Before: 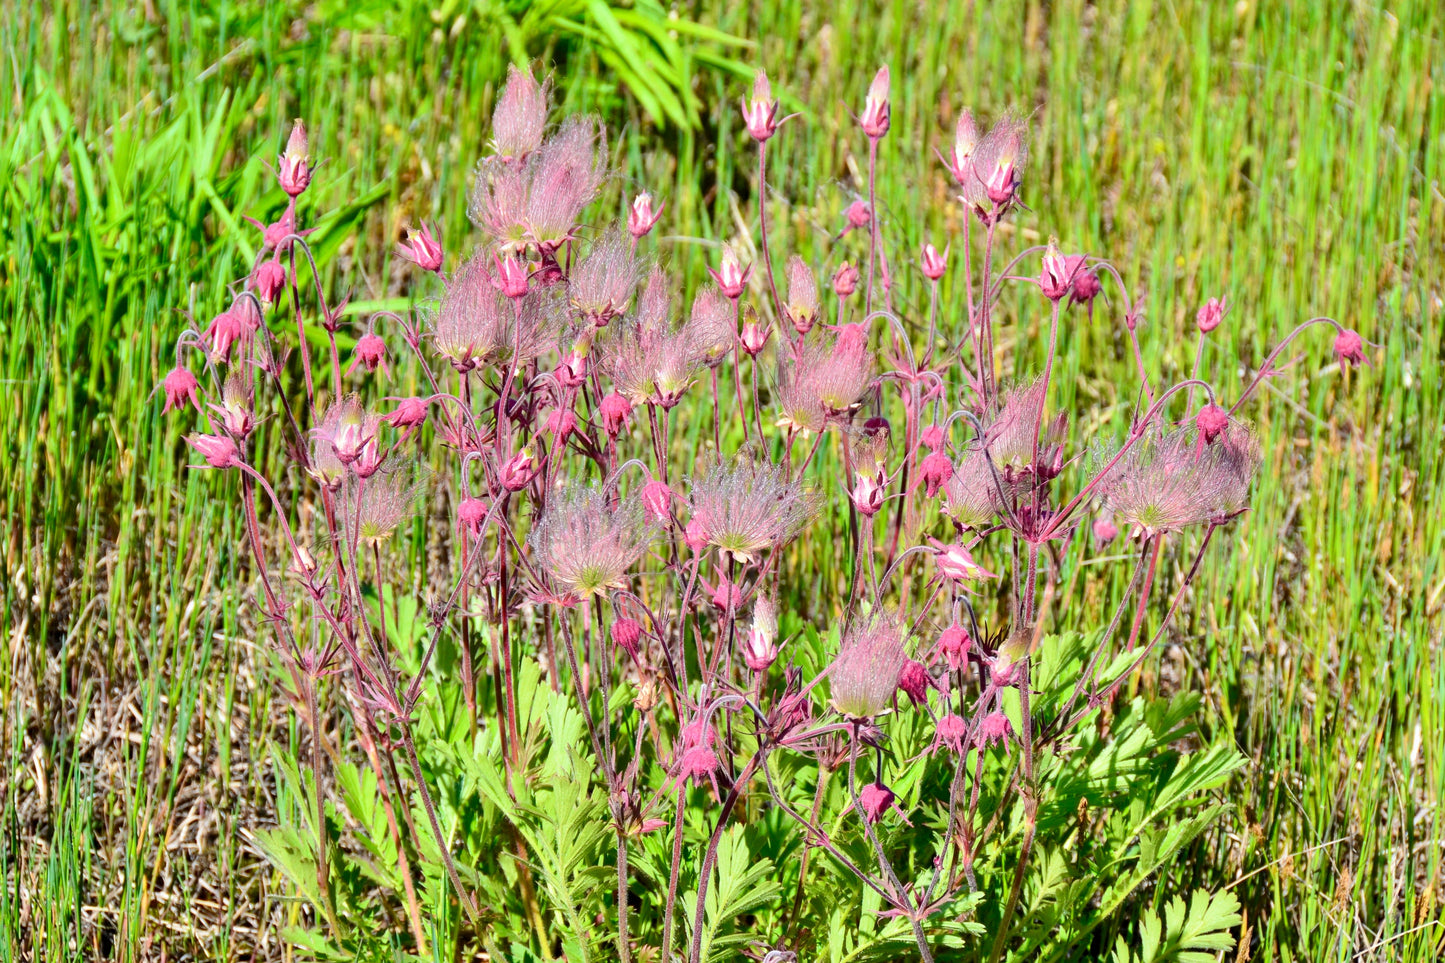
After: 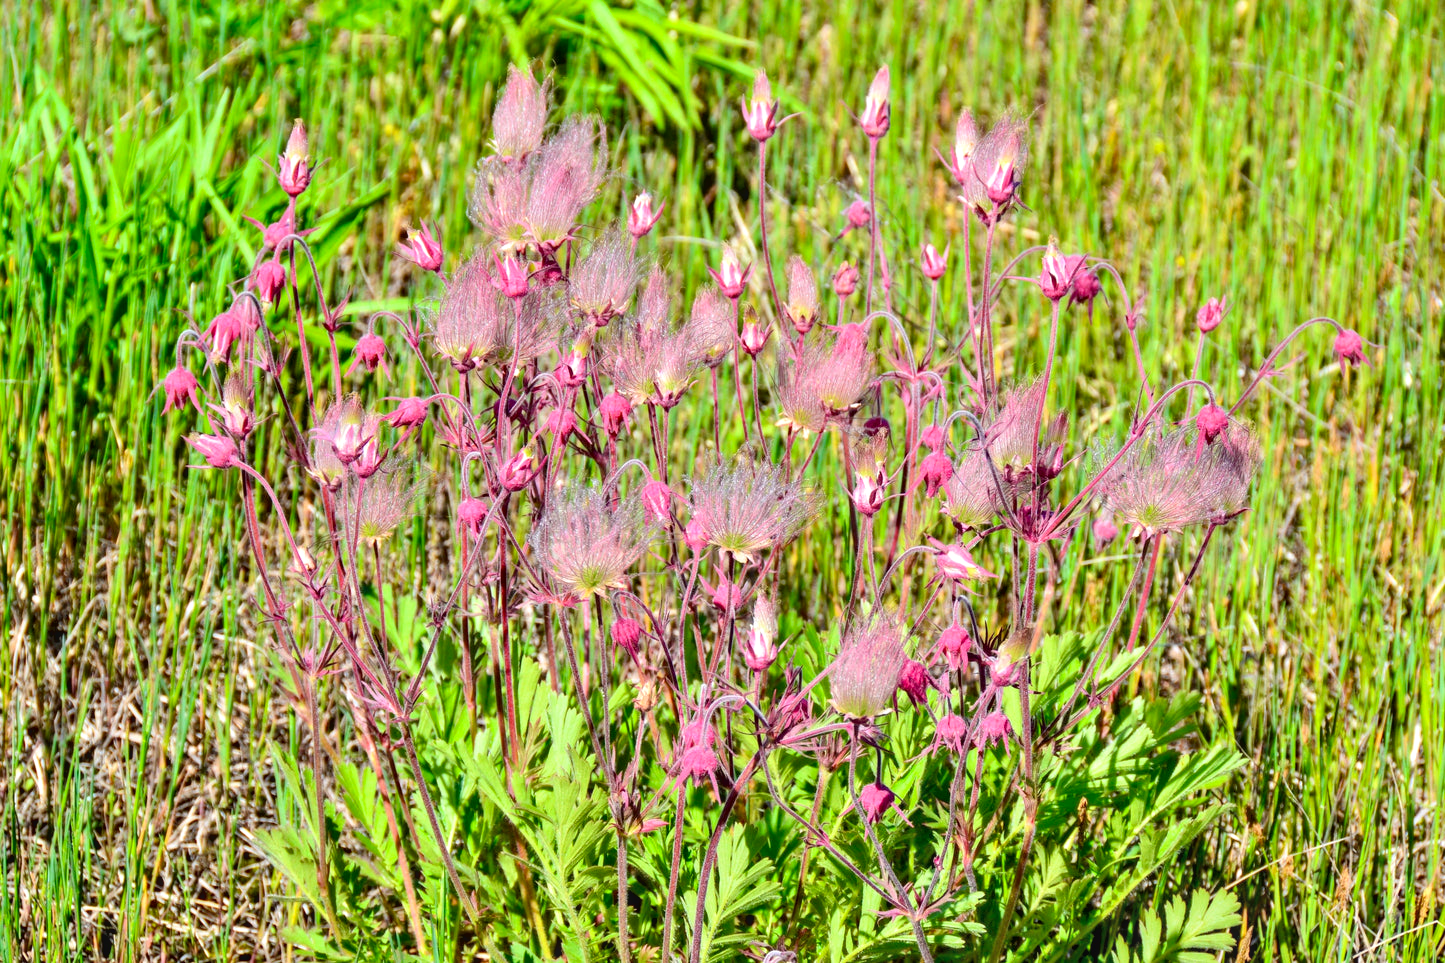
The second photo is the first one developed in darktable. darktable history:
local contrast: detail 109%
contrast brightness saturation: contrast 0.026, brightness 0.067, saturation 0.128
contrast equalizer: y [[0.5, 0.5, 0.544, 0.569, 0.5, 0.5], [0.5 ×6], [0.5 ×6], [0 ×6], [0 ×6]]
